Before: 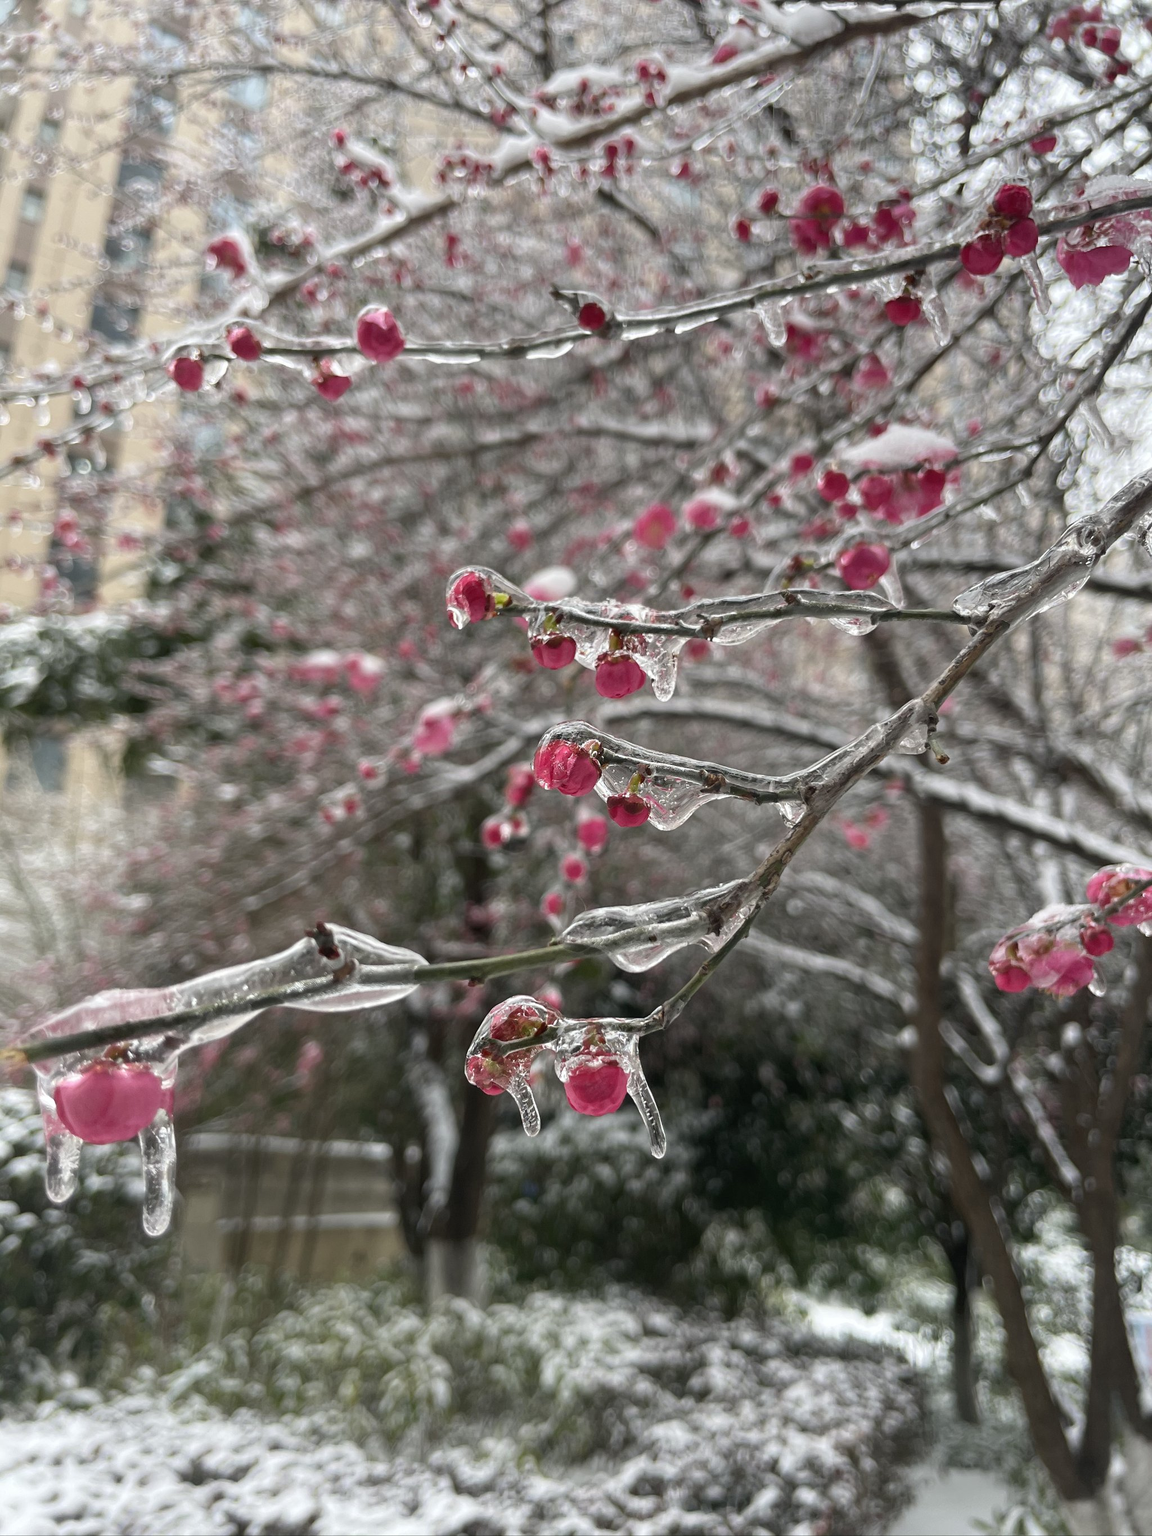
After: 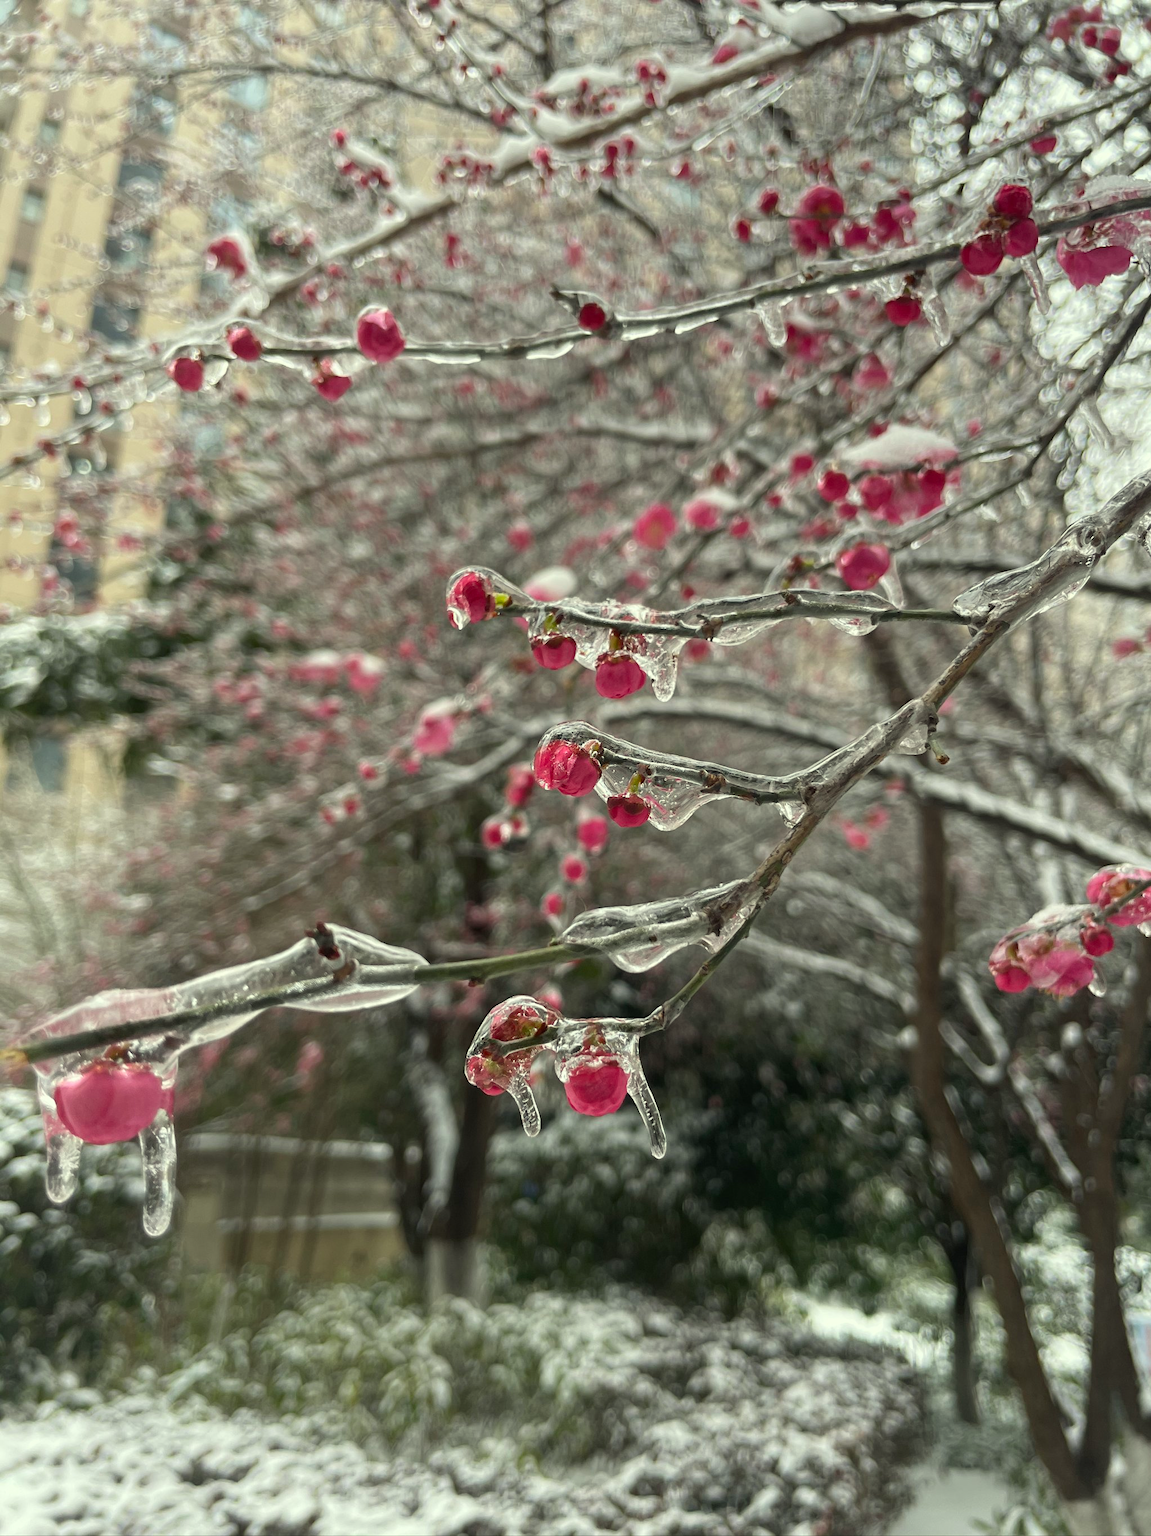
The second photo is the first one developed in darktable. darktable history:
color correction: highlights a* -5.65, highlights b* 11.06
